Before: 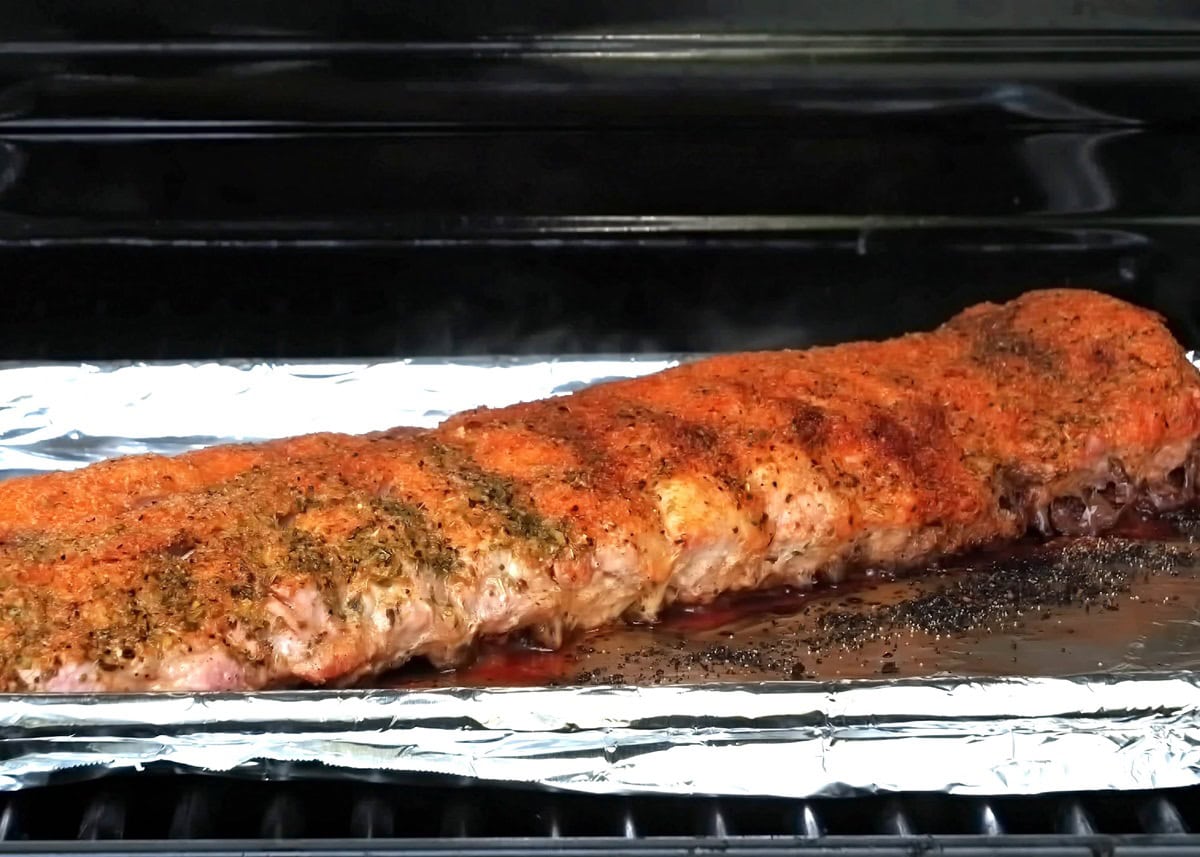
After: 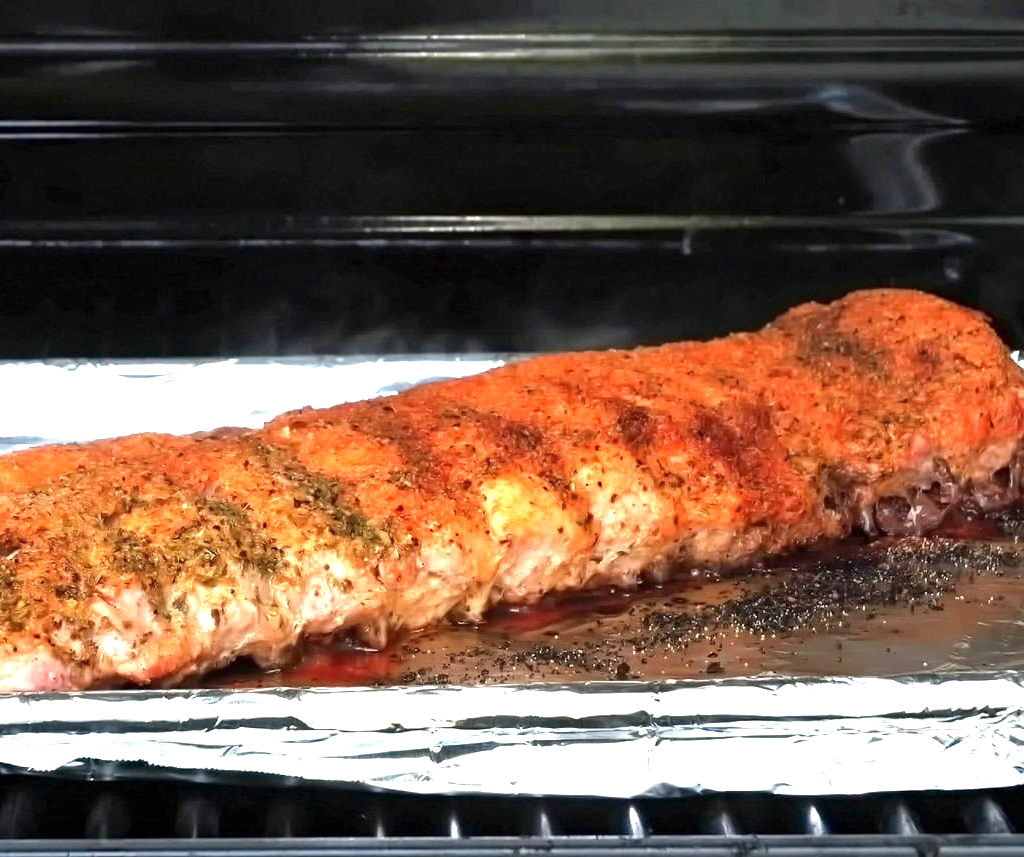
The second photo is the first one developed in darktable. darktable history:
crop and rotate: left 14.584%
exposure: exposure 0.766 EV, compensate highlight preservation false
